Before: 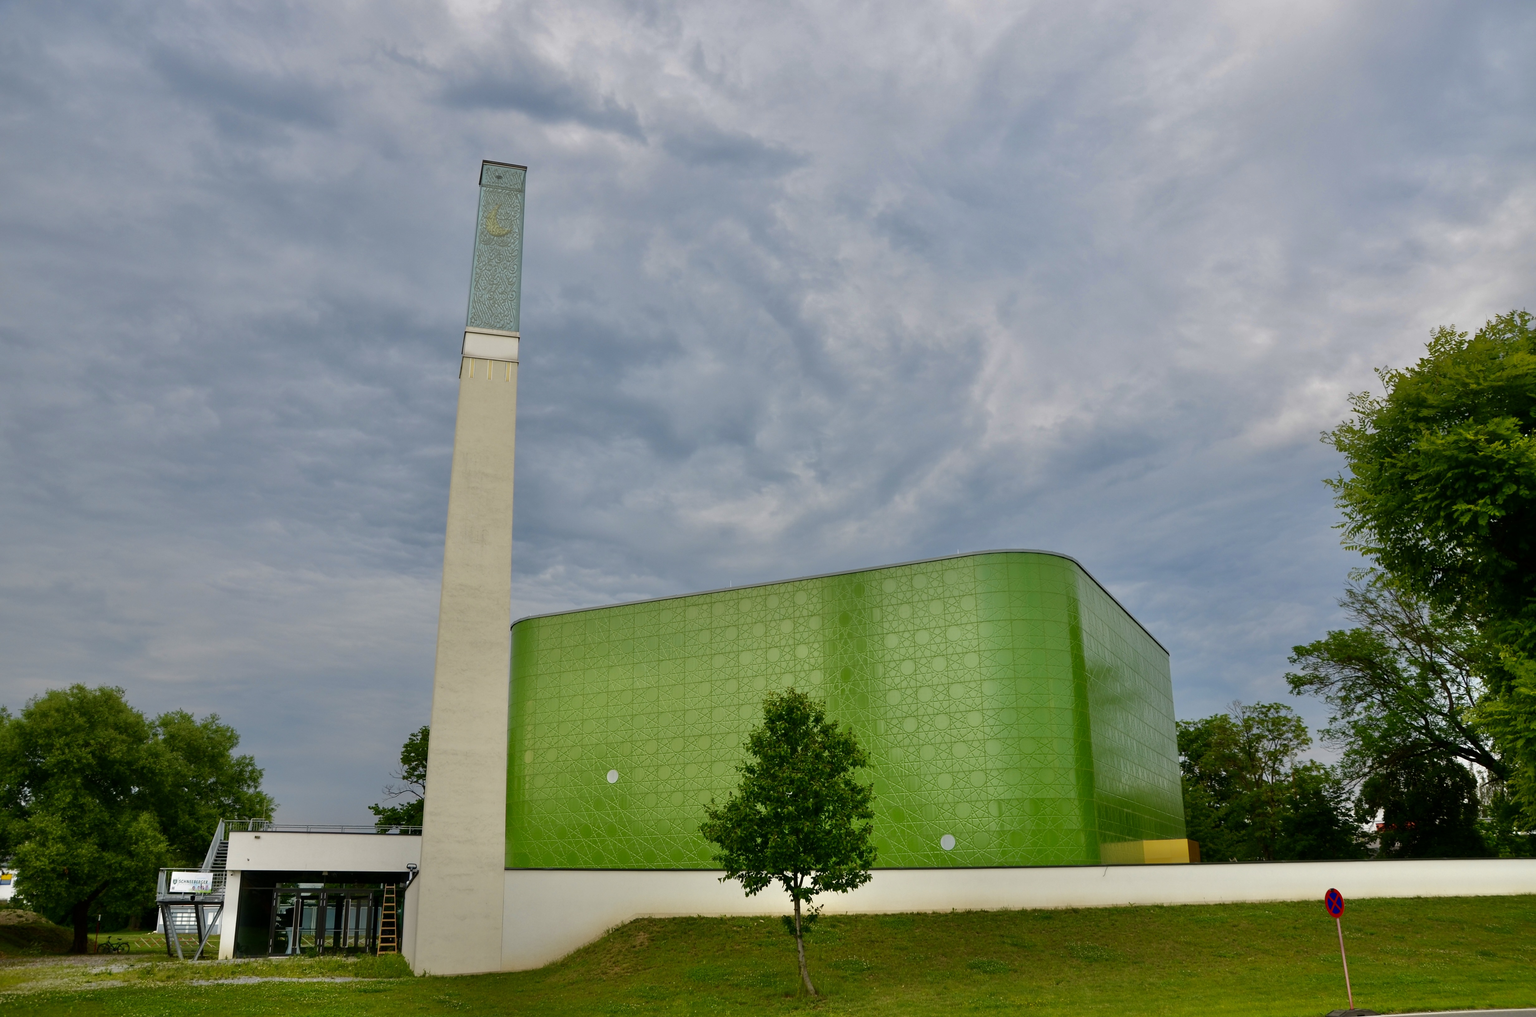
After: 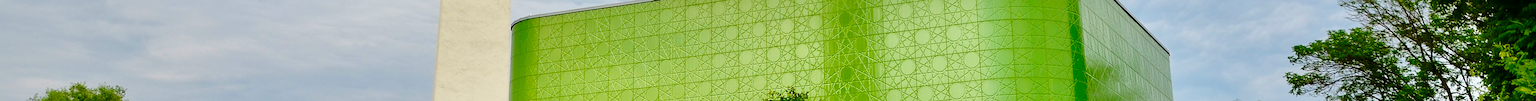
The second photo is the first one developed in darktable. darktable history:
local contrast: mode bilateral grid, contrast 20, coarseness 50, detail 120%, midtone range 0.2
sharpen: on, module defaults
crop and rotate: top 59.084%, bottom 30.916%
base curve: curves: ch0 [(0, 0) (0.028, 0.03) (0.121, 0.232) (0.46, 0.748) (0.859, 0.968) (1, 1)], preserve colors none
